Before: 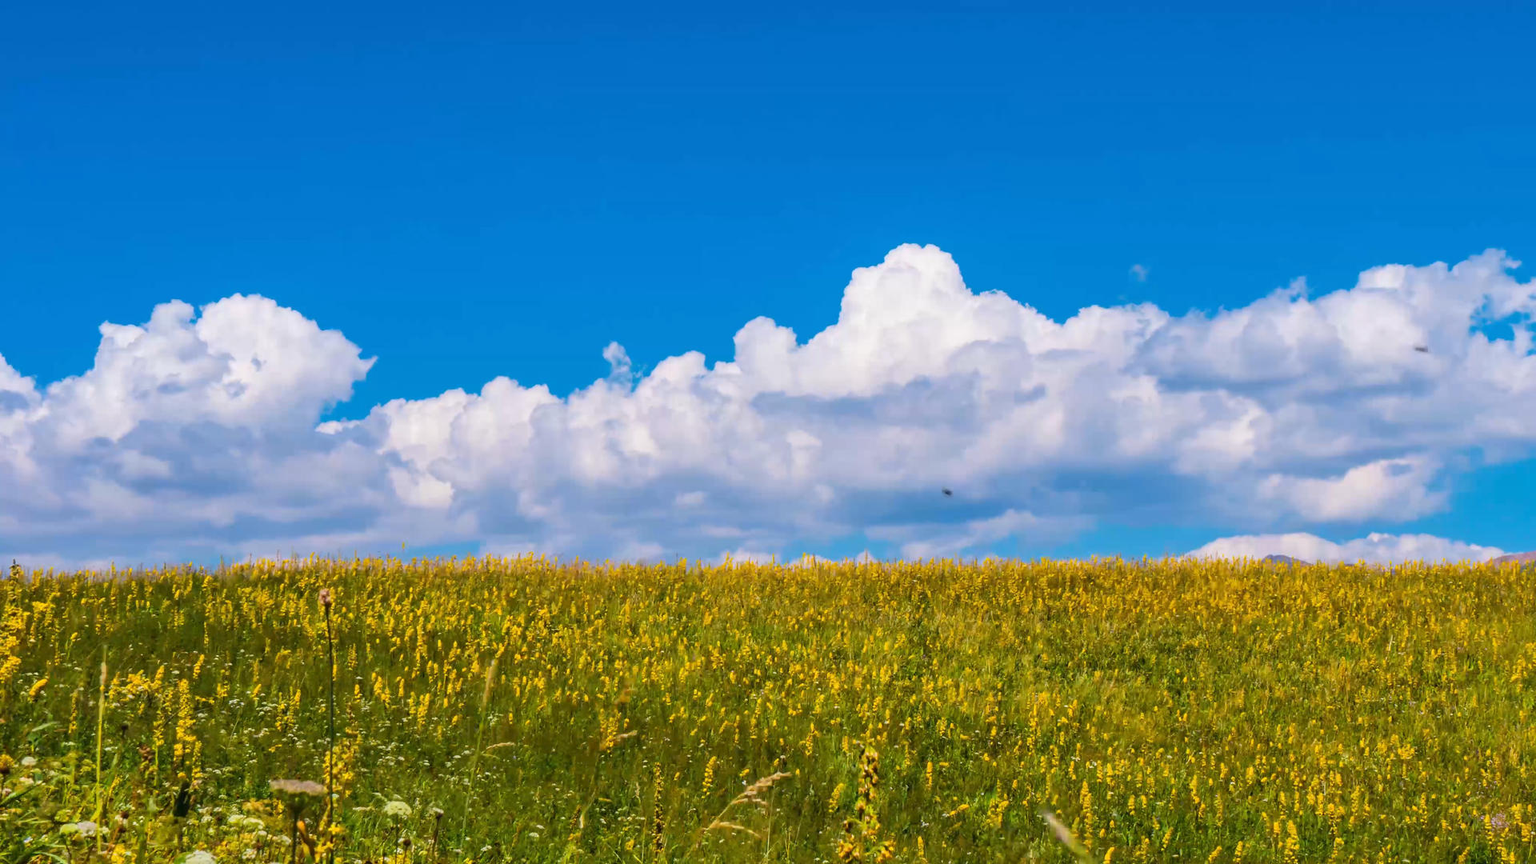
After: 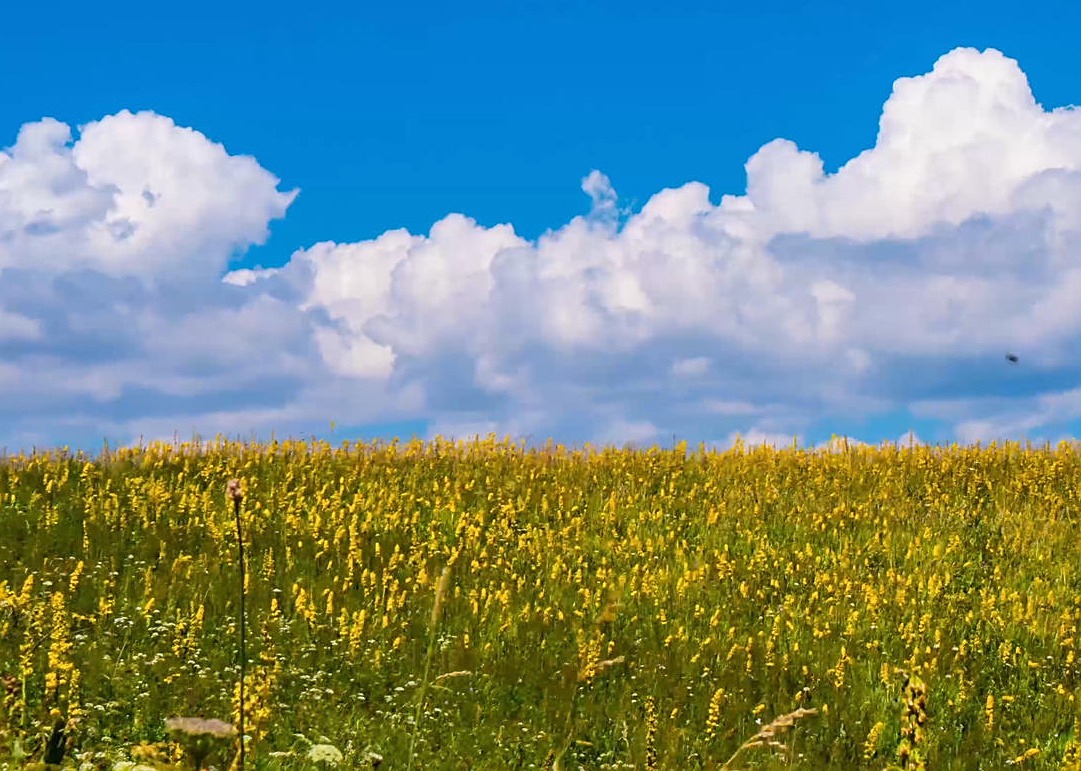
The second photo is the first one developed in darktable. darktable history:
sharpen: on, module defaults
crop: left 8.966%, top 23.852%, right 34.699%, bottom 4.703%
